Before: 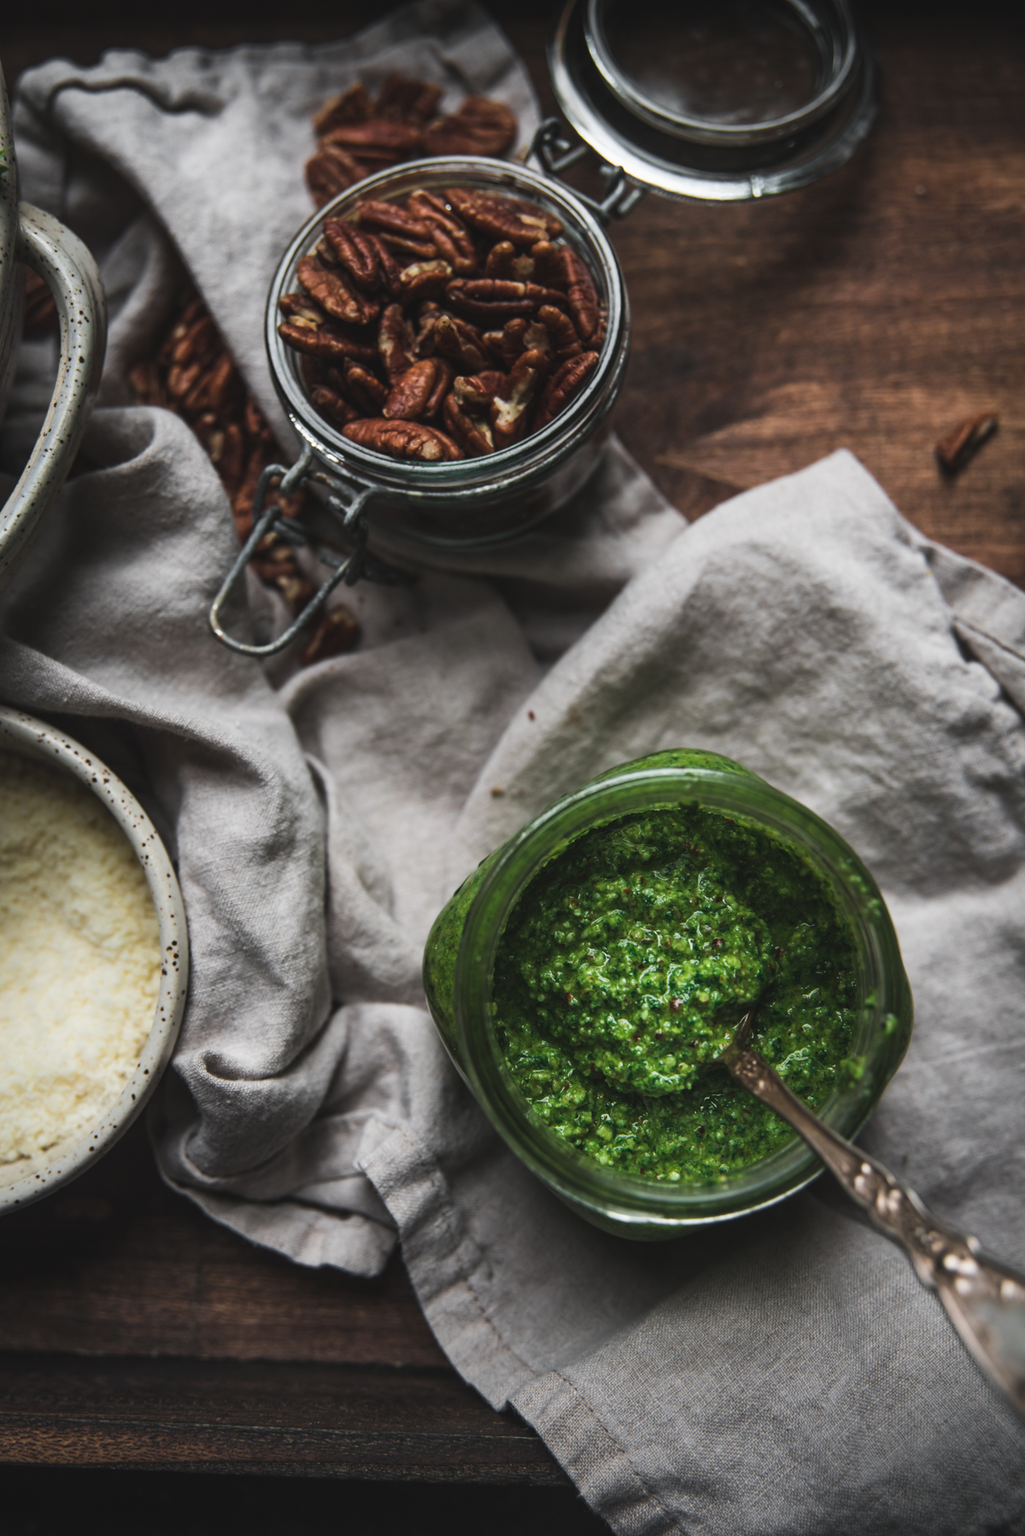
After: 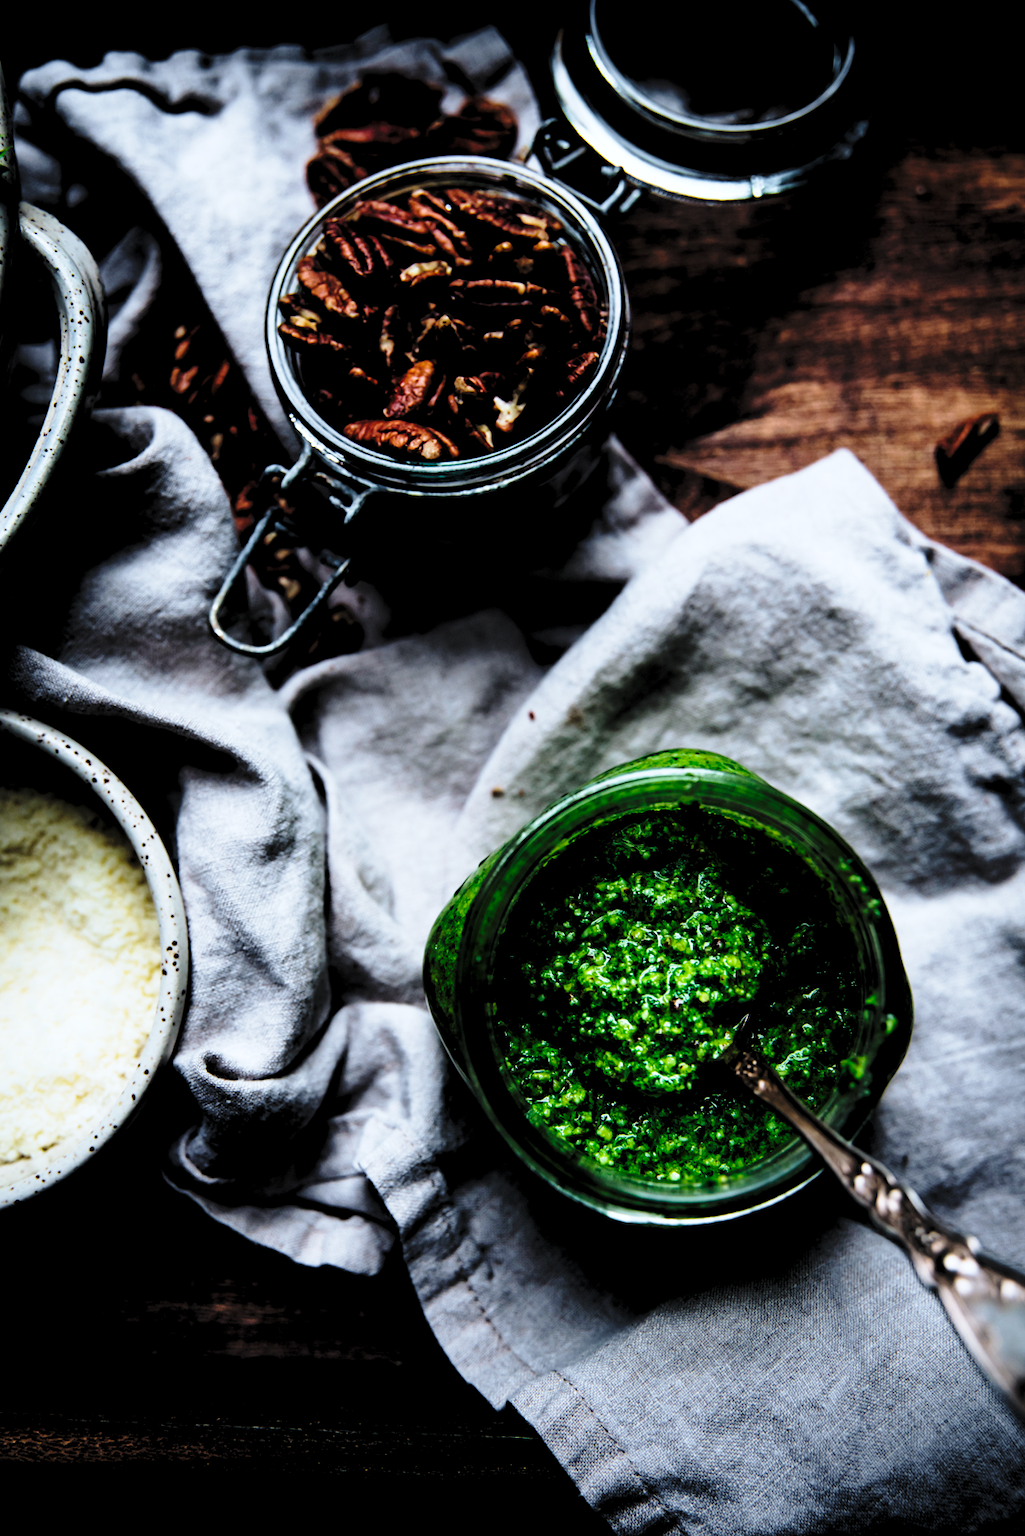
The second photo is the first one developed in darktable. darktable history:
base curve: curves: ch0 [(0, 0) (0.04, 0.03) (0.133, 0.232) (0.448, 0.748) (0.843, 0.968) (1, 1)], preserve colors none
rgb levels: levels [[0.034, 0.472, 0.904], [0, 0.5, 1], [0, 0.5, 1]]
color balance rgb: perceptual saturation grading › global saturation 25%, global vibrance 10%
color calibration: x 0.37, y 0.377, temperature 4289.93 K
